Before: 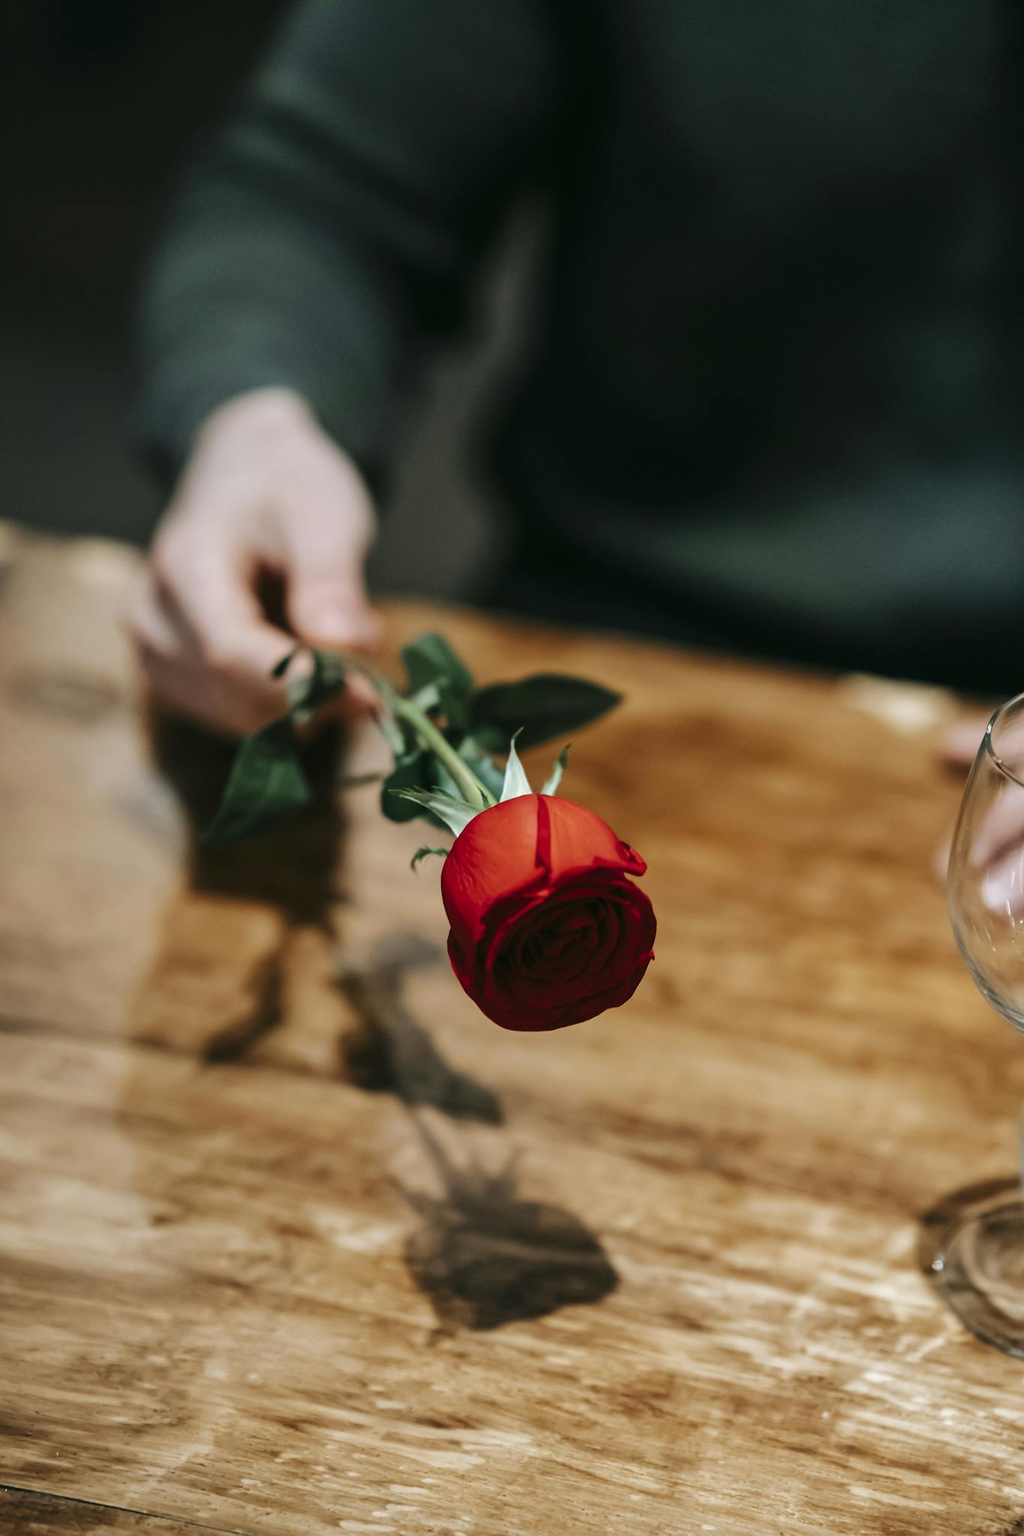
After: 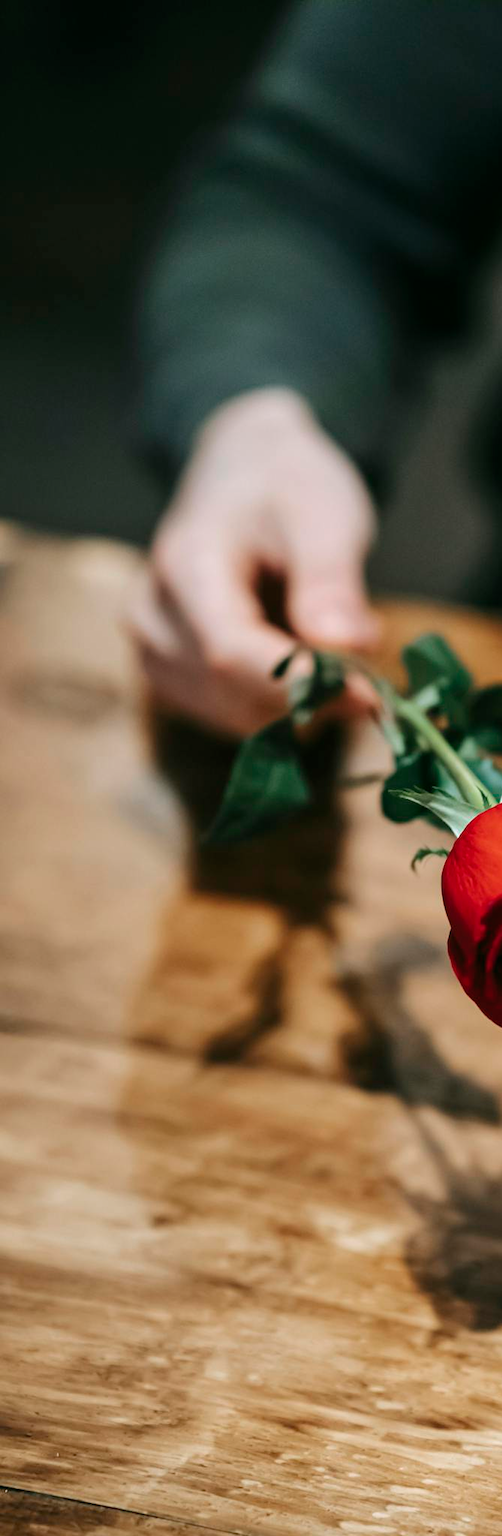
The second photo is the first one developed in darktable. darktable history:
crop and rotate: left 0%, top 0%, right 50.845%
exposure: exposure 0.127 EV, compensate highlight preservation false
